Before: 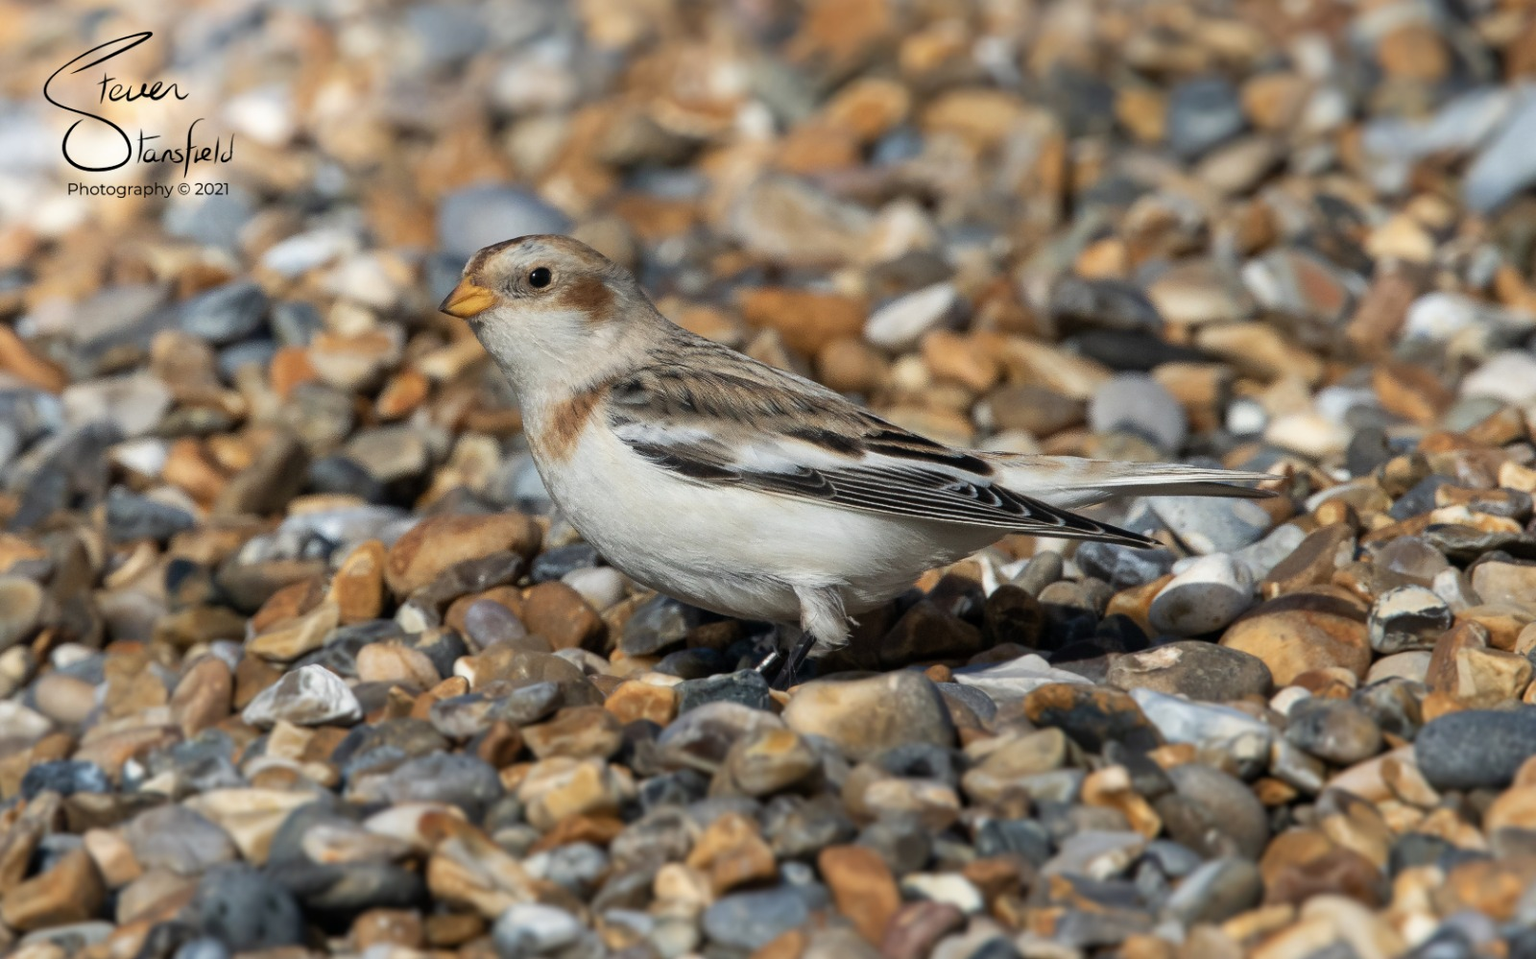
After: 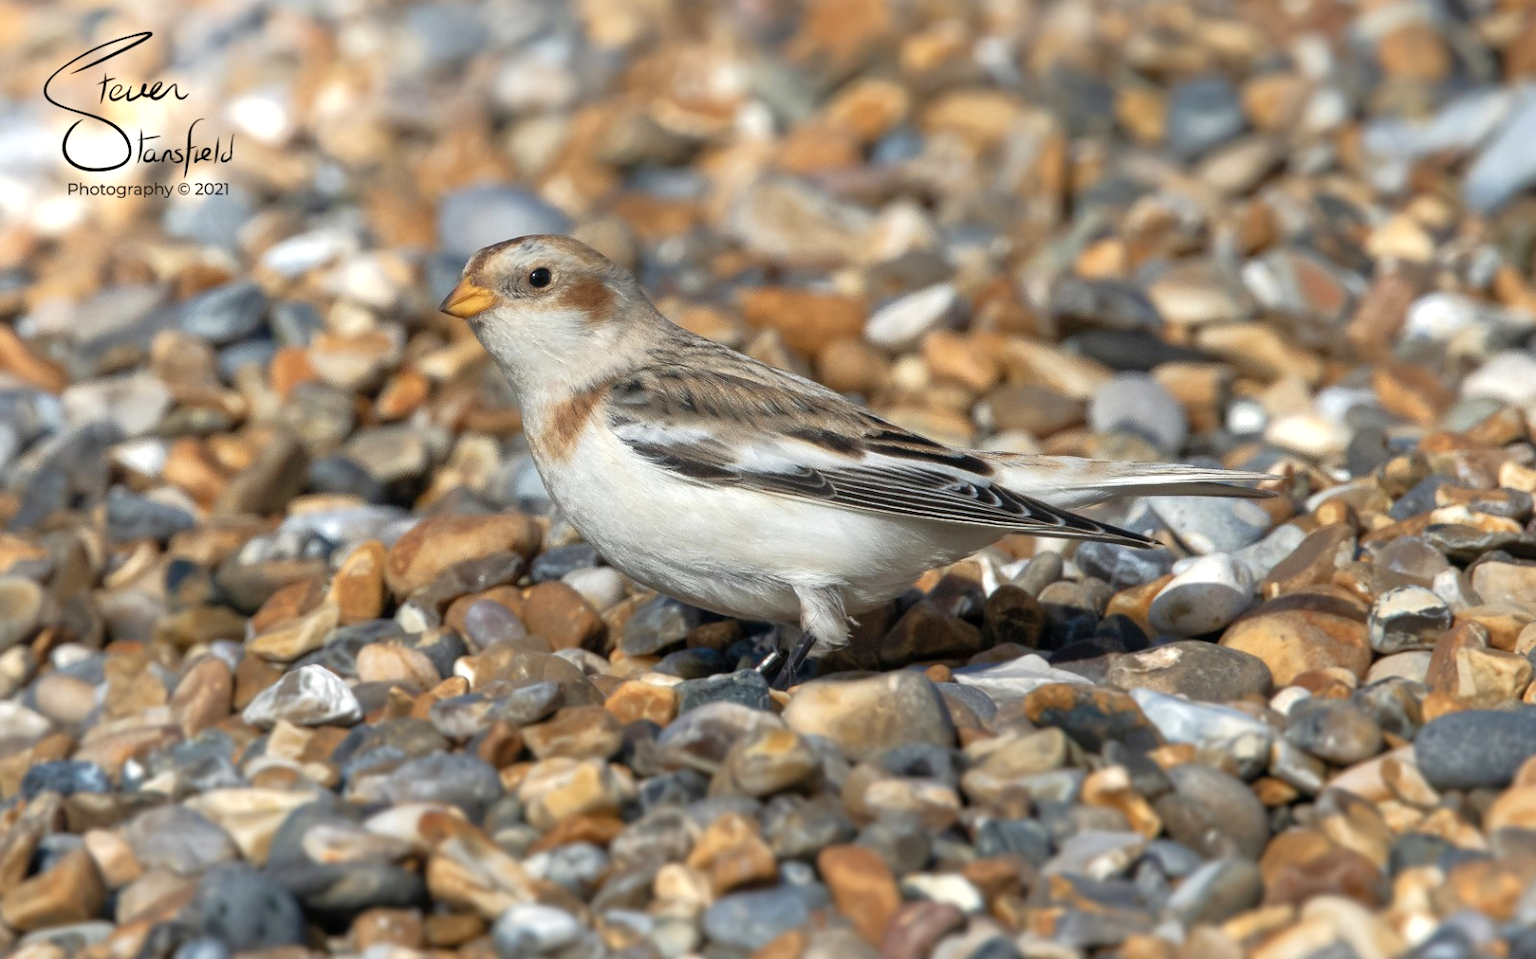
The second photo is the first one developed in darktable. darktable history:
exposure: exposure 0.406 EV, compensate exposure bias true, compensate highlight preservation false
tone curve: curves: ch0 [(0, 0) (0.003, 0.005) (0.011, 0.016) (0.025, 0.036) (0.044, 0.071) (0.069, 0.112) (0.1, 0.149) (0.136, 0.187) (0.177, 0.228) (0.224, 0.272) (0.277, 0.32) (0.335, 0.374) (0.399, 0.429) (0.468, 0.479) (0.543, 0.538) (0.623, 0.609) (0.709, 0.697) (0.801, 0.789) (0.898, 0.876) (1, 1)], color space Lab, linked channels, preserve colors none
